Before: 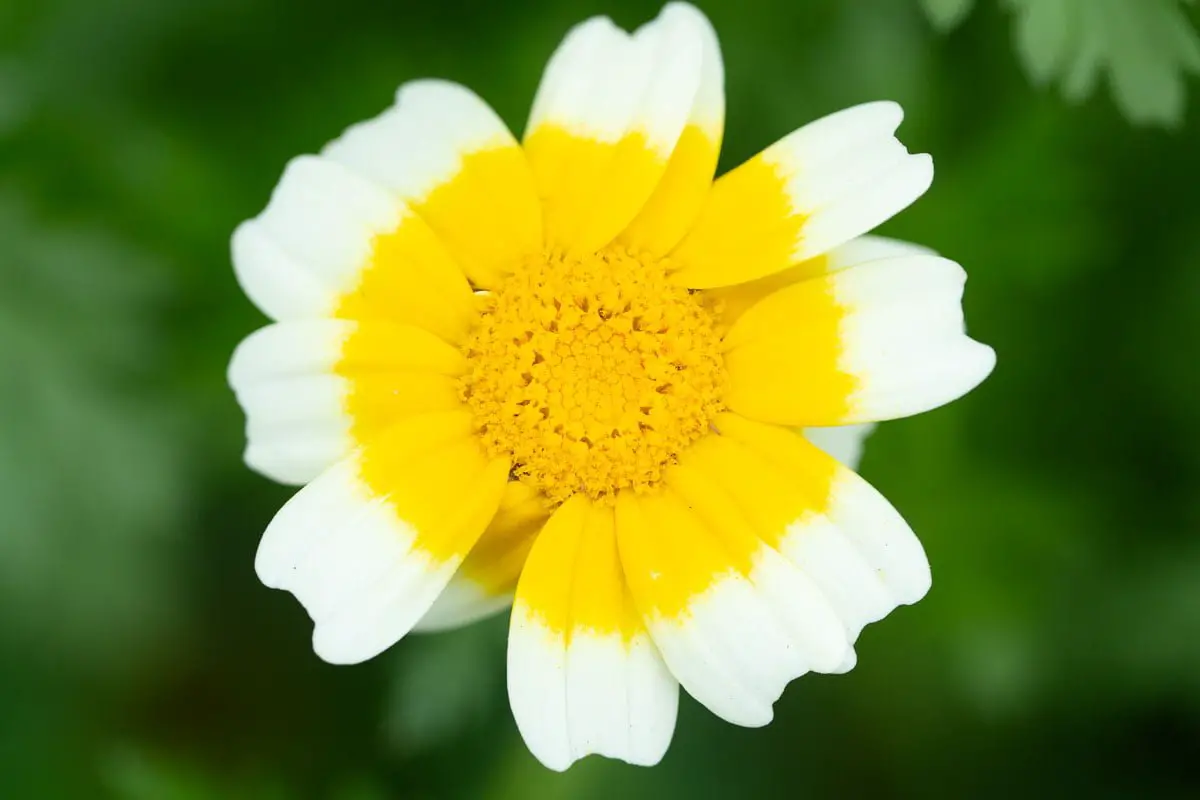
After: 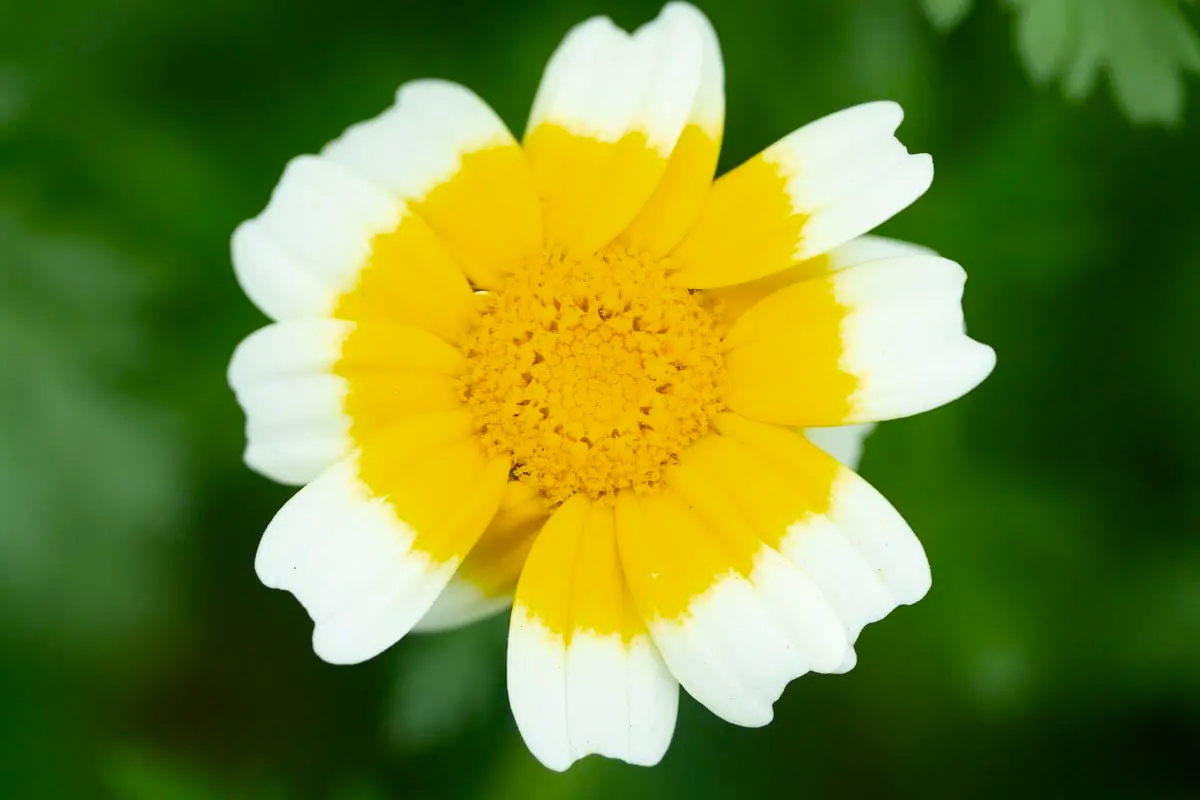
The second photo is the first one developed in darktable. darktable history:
color balance rgb: perceptual saturation grading › global saturation 8.89%, saturation formula JzAzBz (2021)
white balance: red 1, blue 1
